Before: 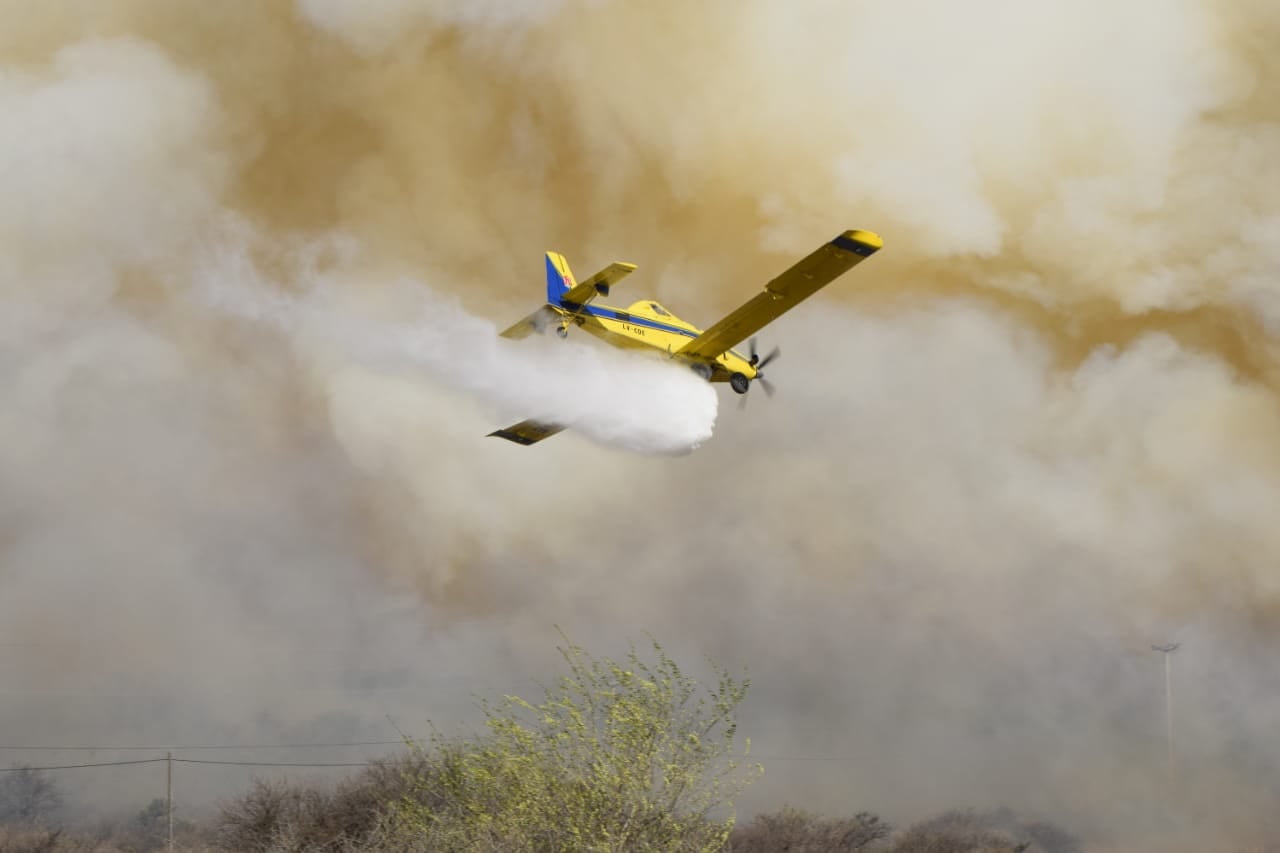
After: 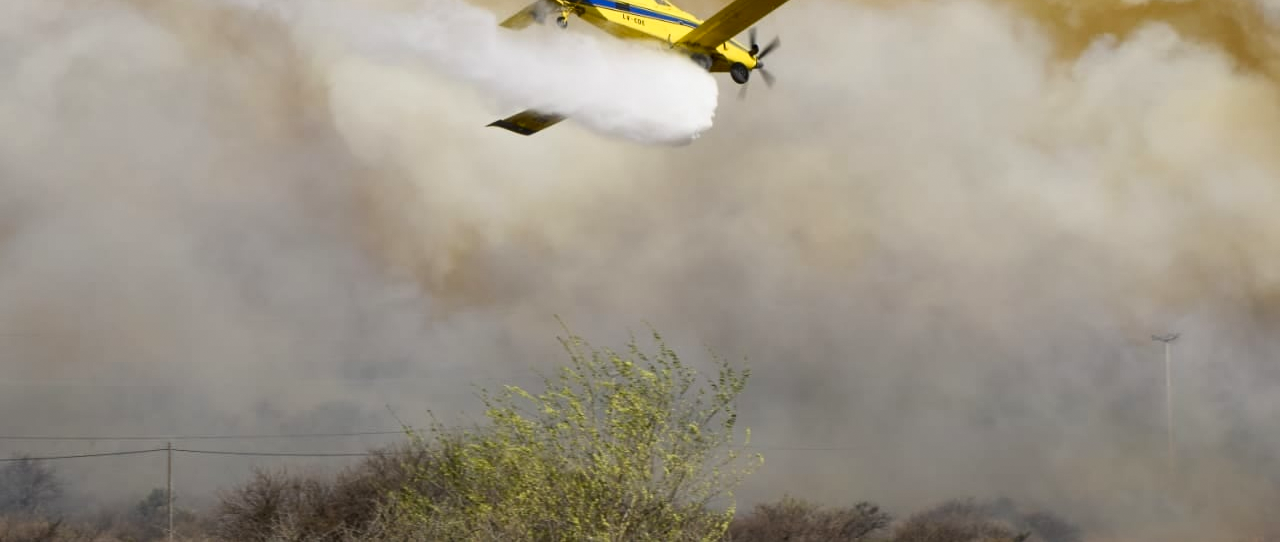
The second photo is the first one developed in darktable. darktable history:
crop and rotate: top 36.435%
grain: coarseness 0.81 ISO, strength 1.34%, mid-tones bias 0%
contrast brightness saturation: contrast 0.13, brightness -0.05, saturation 0.16
shadows and highlights: shadows 0, highlights 40
